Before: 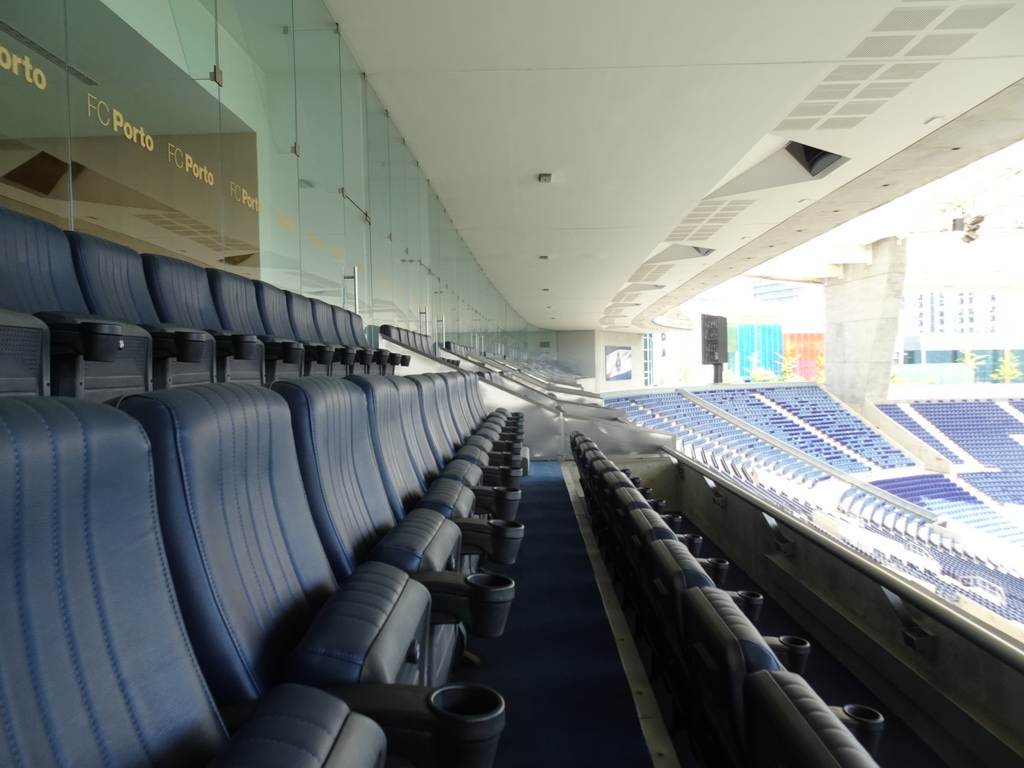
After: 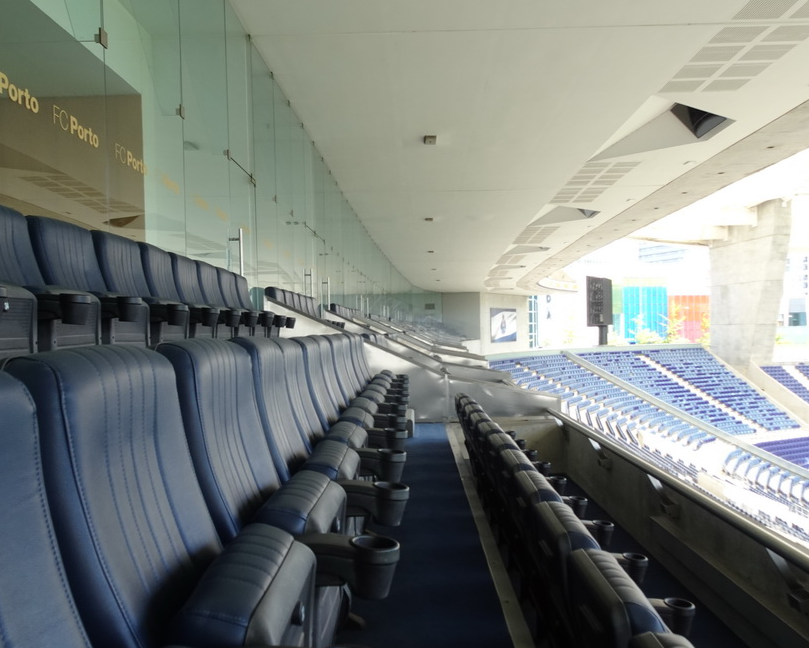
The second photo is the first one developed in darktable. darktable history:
crop: left 11.309%, top 5.028%, right 9.592%, bottom 10.472%
